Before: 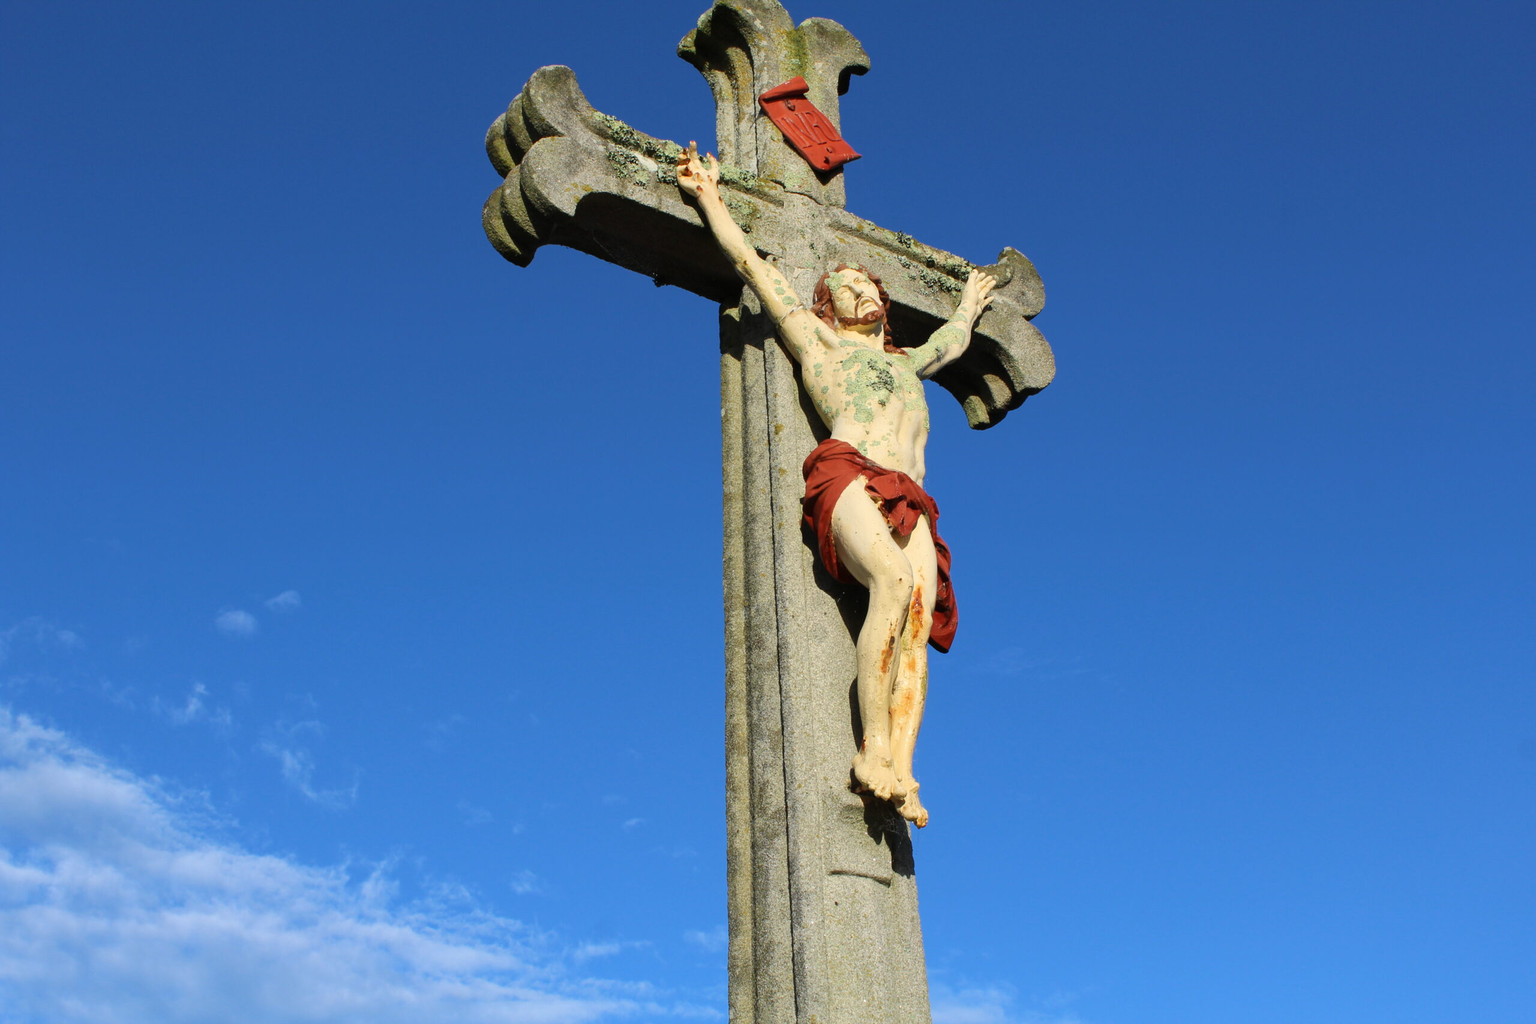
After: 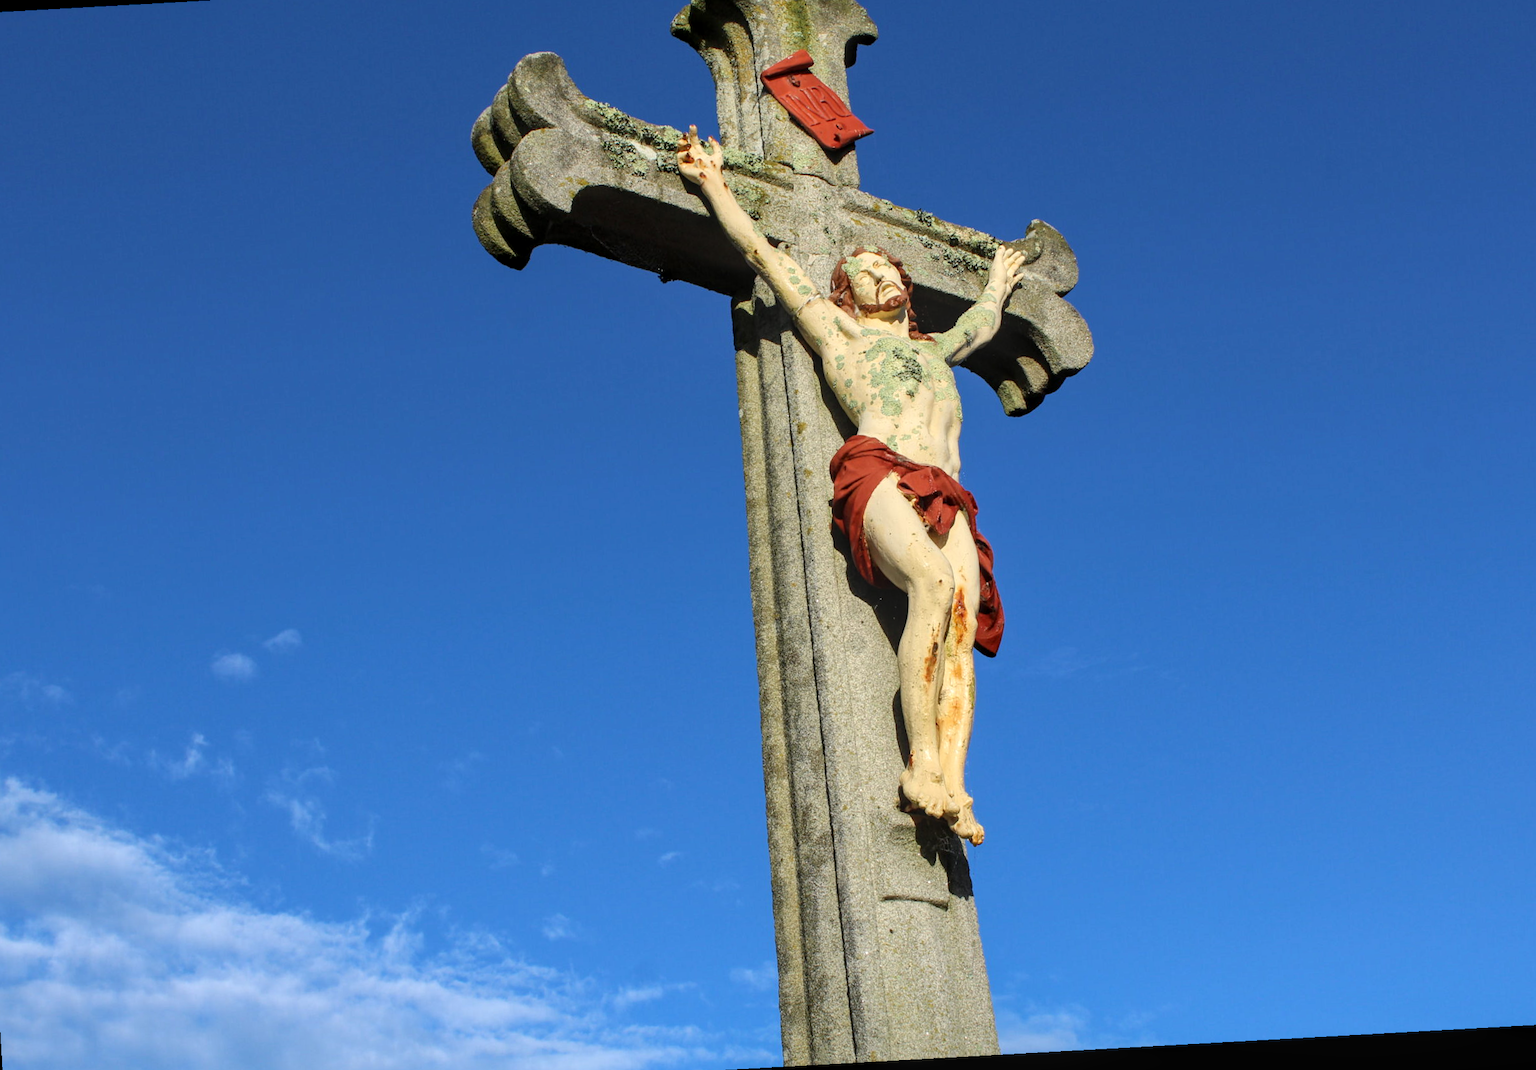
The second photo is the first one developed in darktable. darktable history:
crop: left 3.305%, top 6.436%, right 6.389%, bottom 3.258%
local contrast: on, module defaults
rotate and perspective: rotation -3.18°, automatic cropping off
white balance: emerald 1
